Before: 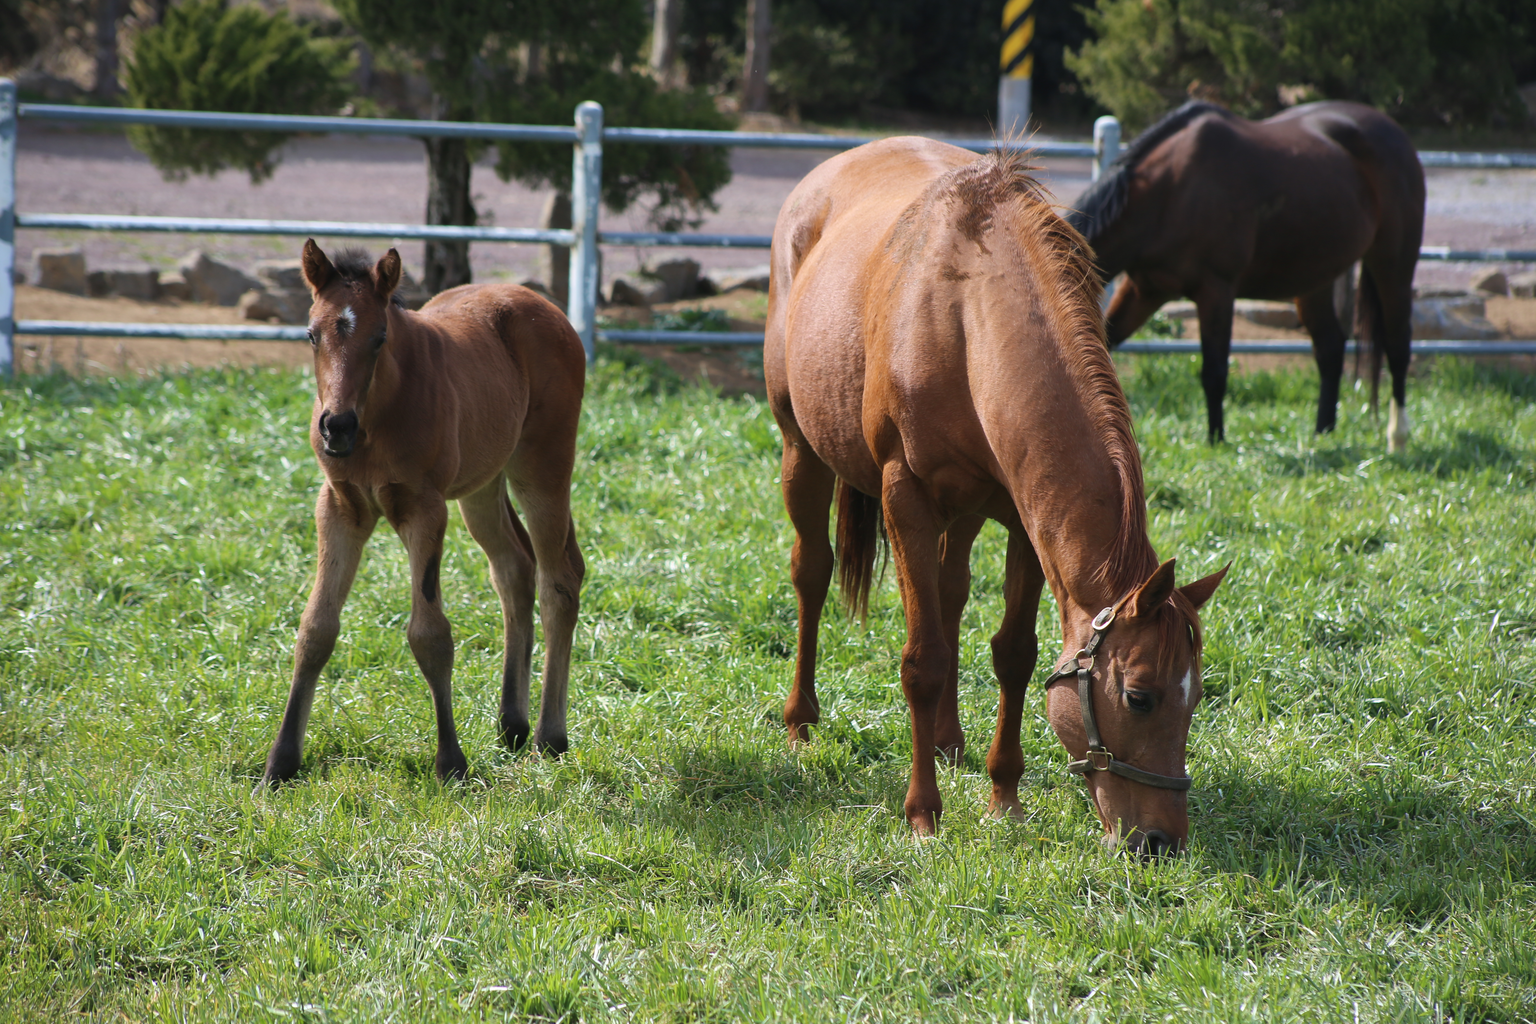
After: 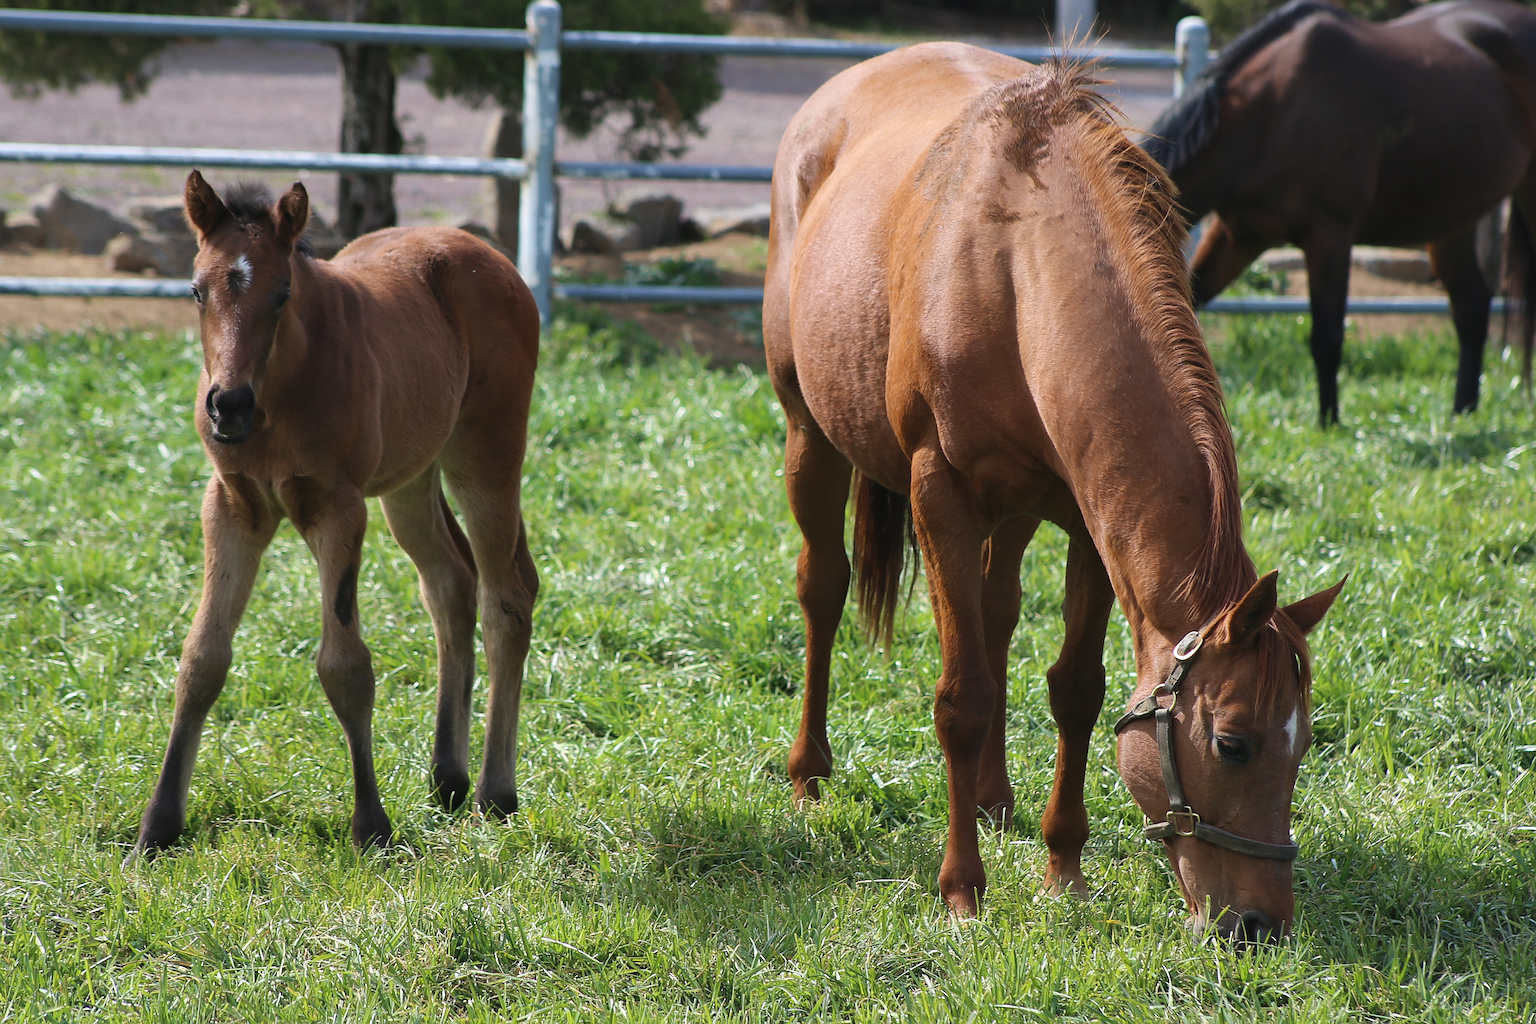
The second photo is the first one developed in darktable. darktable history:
exposure: compensate highlight preservation false
sharpen: on, module defaults
crop and rotate: left 10.071%, top 10.071%, right 10.02%, bottom 10.02%
